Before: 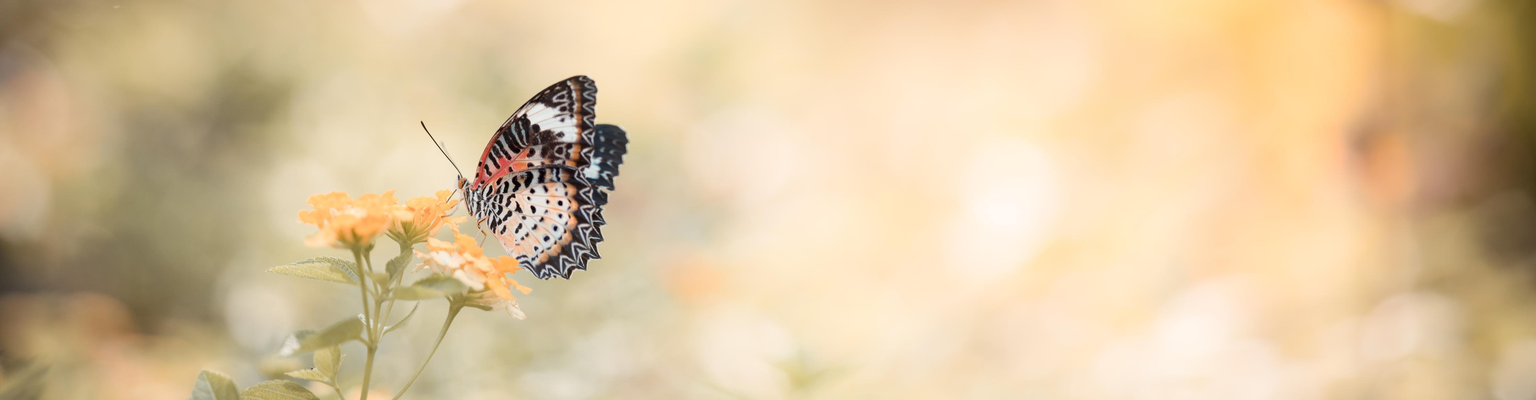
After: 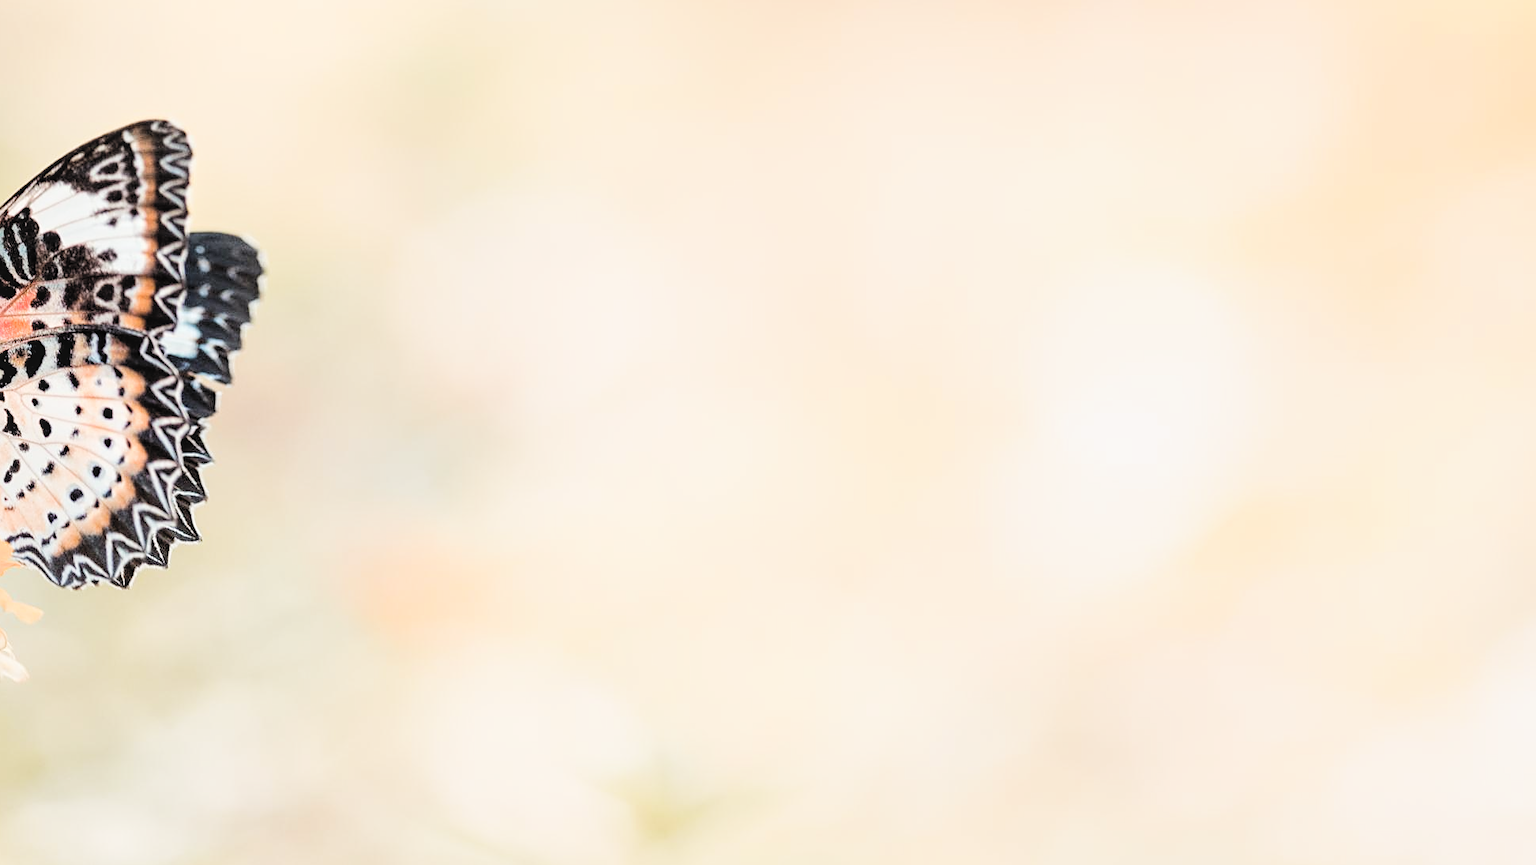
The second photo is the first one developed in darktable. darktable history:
filmic rgb: black relative exposure -5.04 EV, white relative exposure 3.99 EV, threshold 3.03 EV, hardness 2.9, contrast 1.3, highlights saturation mix -31.46%, enable highlight reconstruction true
exposure: exposure 0.633 EV, compensate highlight preservation false
local contrast: highlights 92%, shadows 84%, detail 160%, midtone range 0.2
crop: left 33.447%, top 5.954%, right 23.045%
sharpen: on, module defaults
tone equalizer: edges refinement/feathering 500, mask exposure compensation -1.26 EV, preserve details no
contrast brightness saturation: brightness 0.128
